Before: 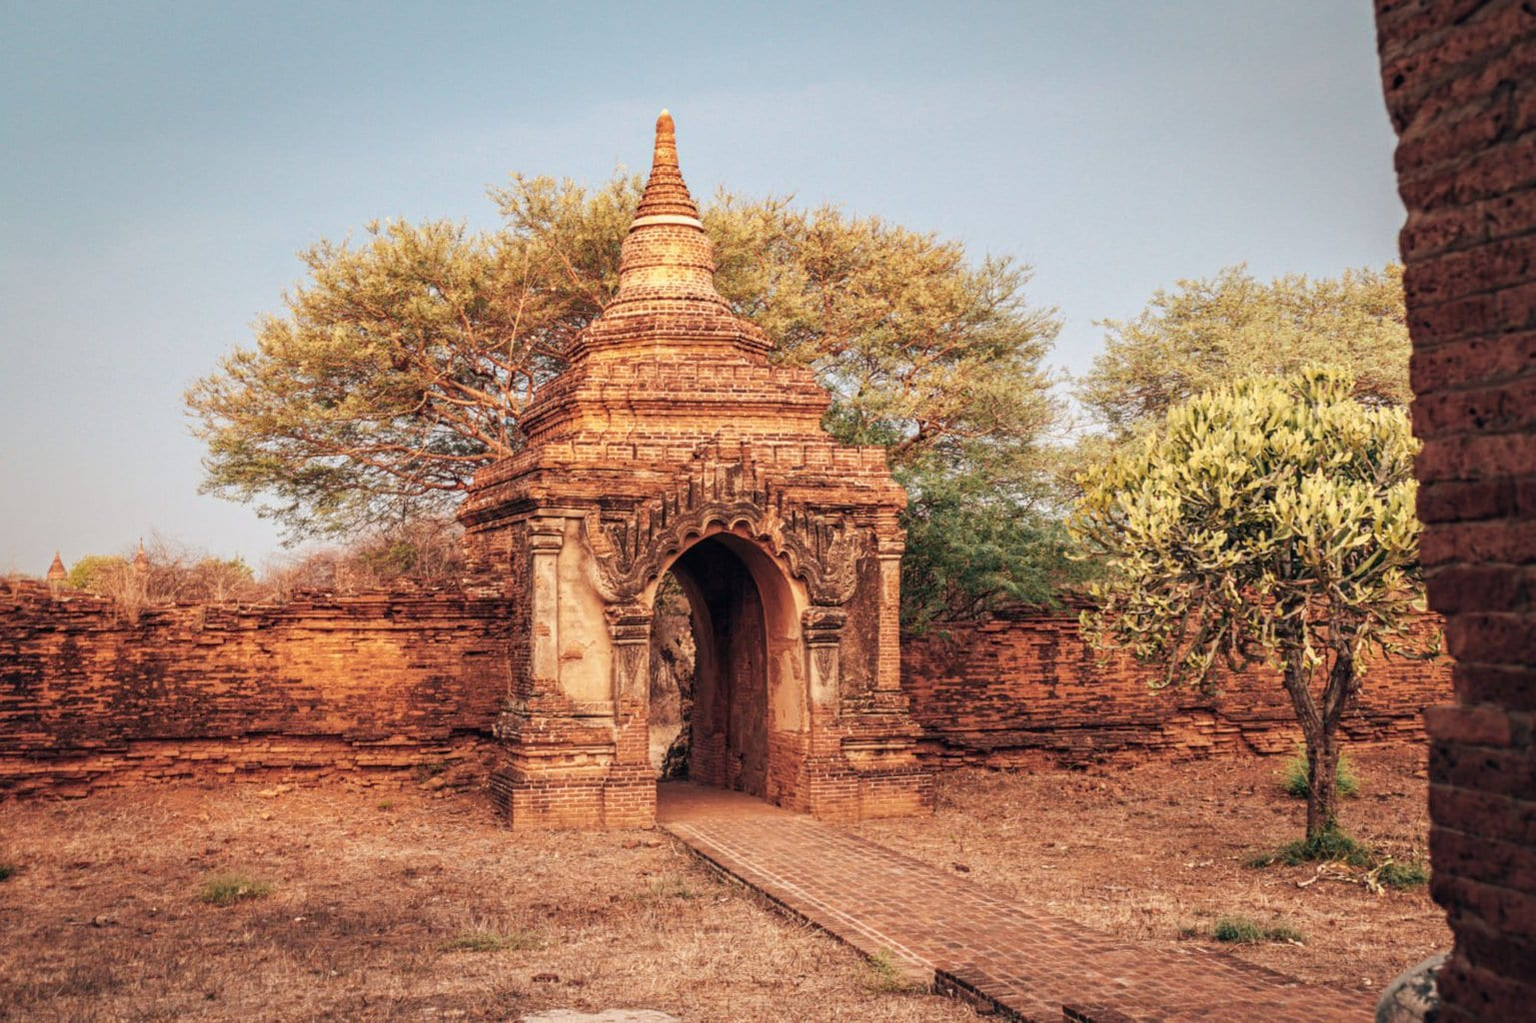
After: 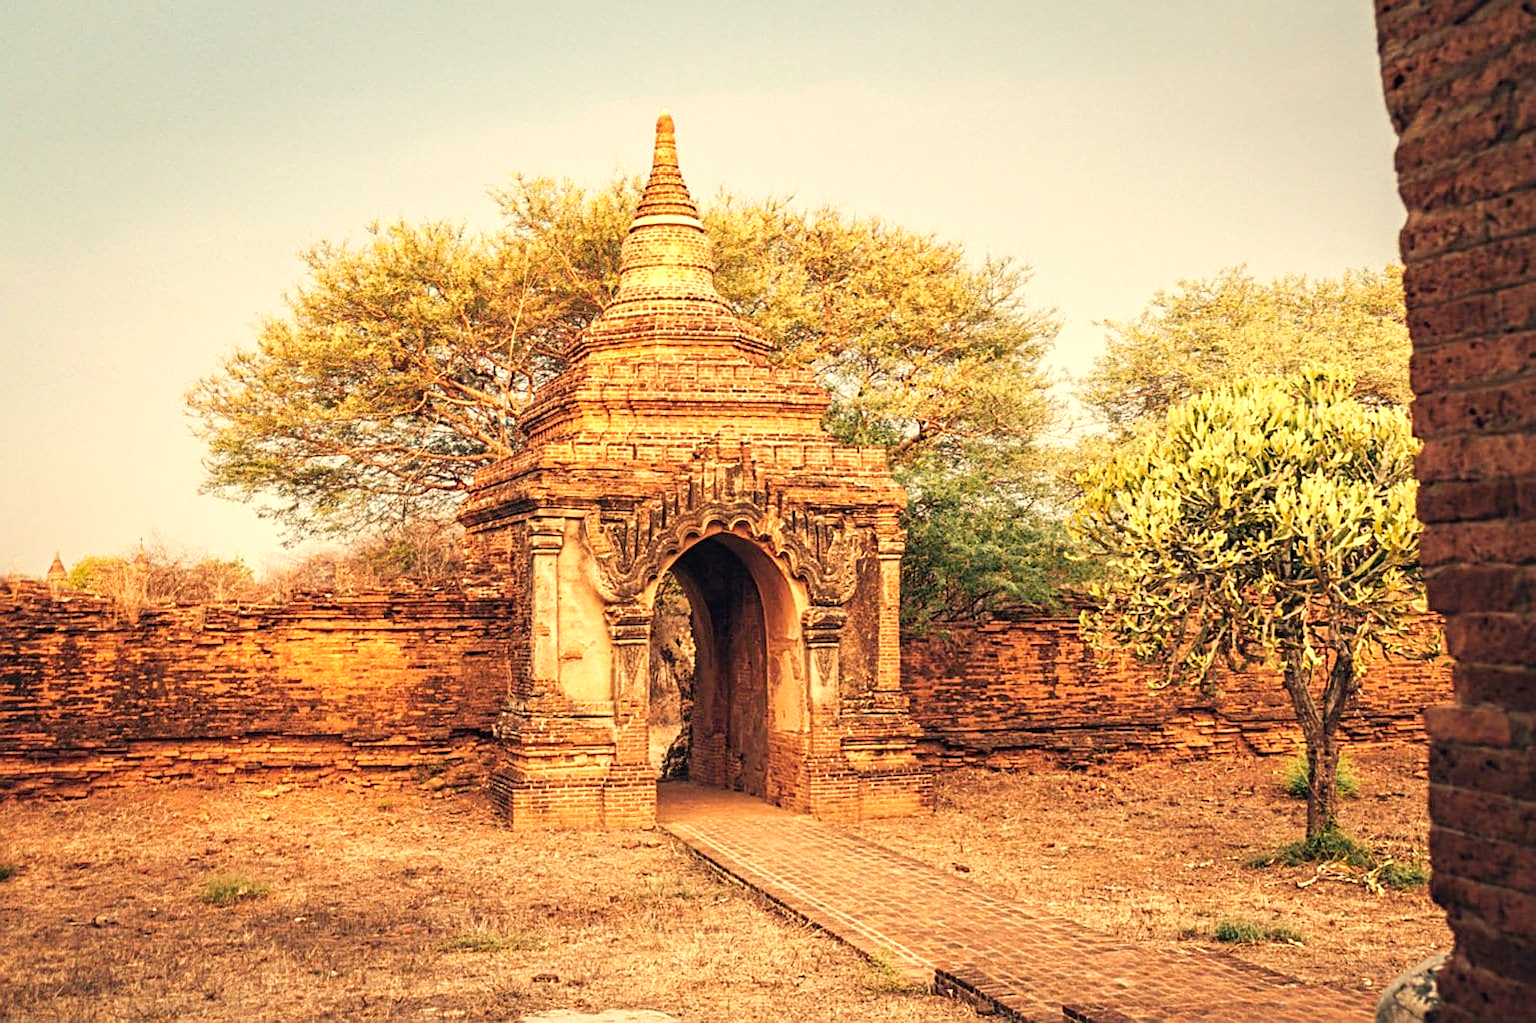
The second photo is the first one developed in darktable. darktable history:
exposure: black level correction 0, exposure 0.698 EV, compensate exposure bias true, compensate highlight preservation false
tone curve: curves: ch0 [(0, 0) (0.822, 0.825) (0.994, 0.955)]; ch1 [(0, 0) (0.226, 0.261) (0.383, 0.397) (0.46, 0.46) (0.498, 0.479) (0.524, 0.523) (0.578, 0.575) (1, 1)]; ch2 [(0, 0) (0.438, 0.456) (0.5, 0.498) (0.547, 0.515) (0.597, 0.58) (0.629, 0.603) (1, 1)], preserve colors none
tone equalizer: edges refinement/feathering 500, mask exposure compensation -1.57 EV, preserve details no
color correction: highlights a* 2.66, highlights b* 23.04
levels: mode automatic, levels [0.062, 0.494, 0.925]
sharpen: on, module defaults
